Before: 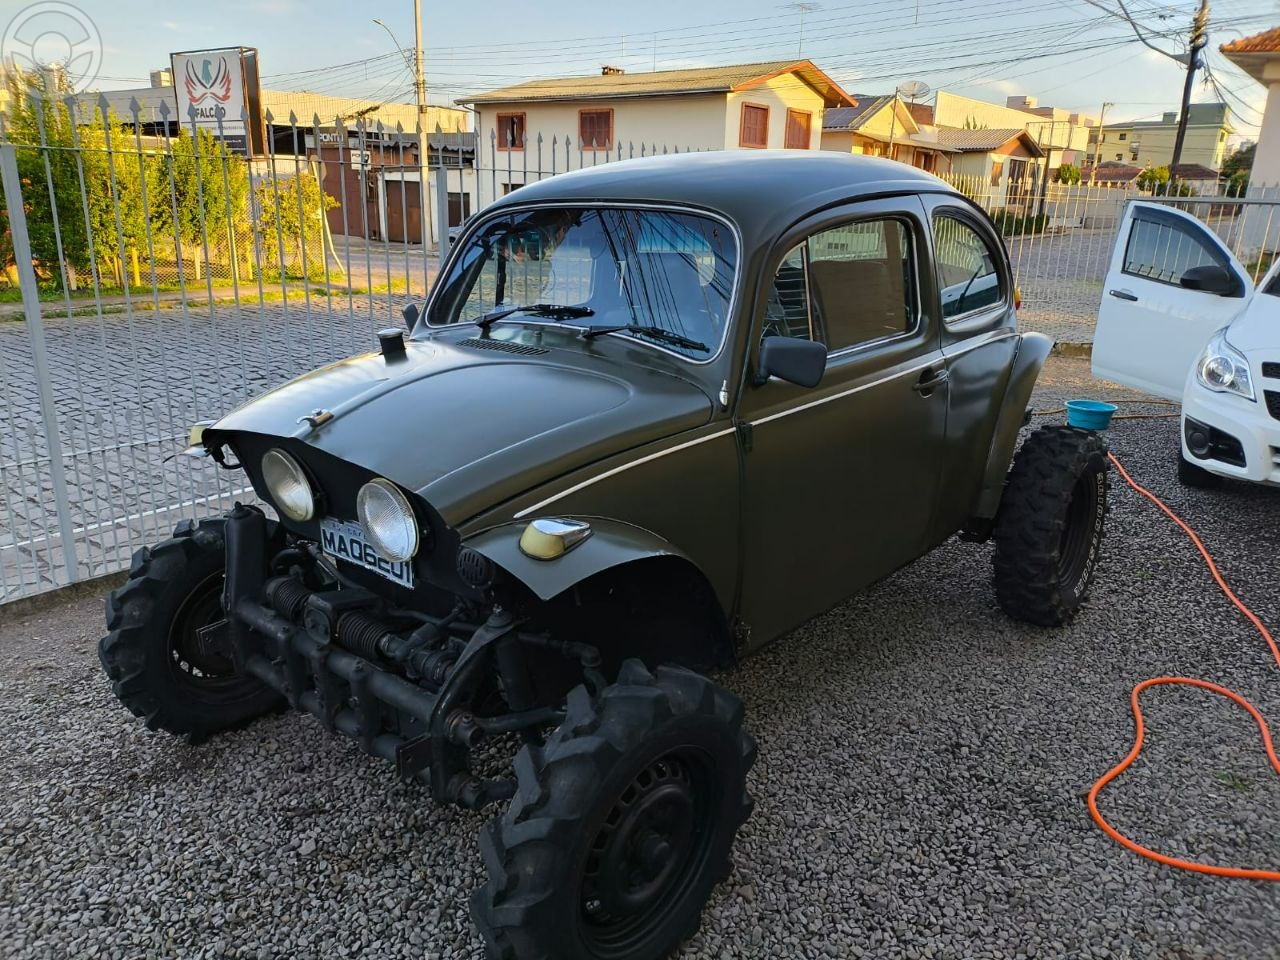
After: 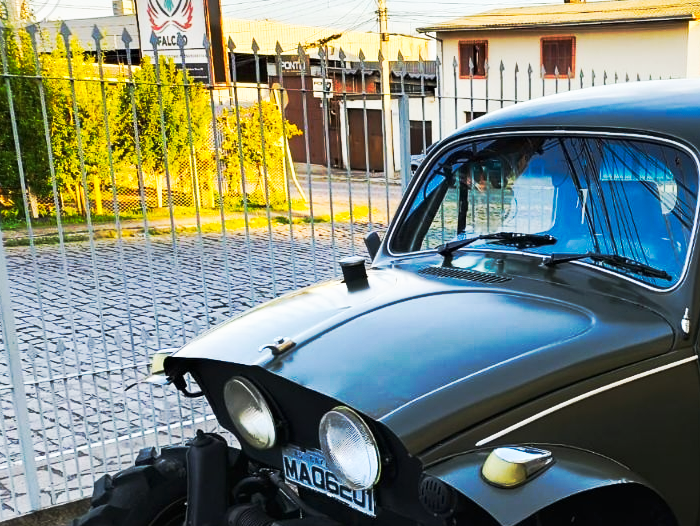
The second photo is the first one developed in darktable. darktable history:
crop and rotate: left 3.047%, top 7.509%, right 42.236%, bottom 37.598%
tone curve: curves: ch0 [(0, 0) (0.003, 0.003) (0.011, 0.008) (0.025, 0.018) (0.044, 0.04) (0.069, 0.062) (0.1, 0.09) (0.136, 0.121) (0.177, 0.158) (0.224, 0.197) (0.277, 0.255) (0.335, 0.314) (0.399, 0.391) (0.468, 0.496) (0.543, 0.683) (0.623, 0.801) (0.709, 0.883) (0.801, 0.94) (0.898, 0.984) (1, 1)], preserve colors none
